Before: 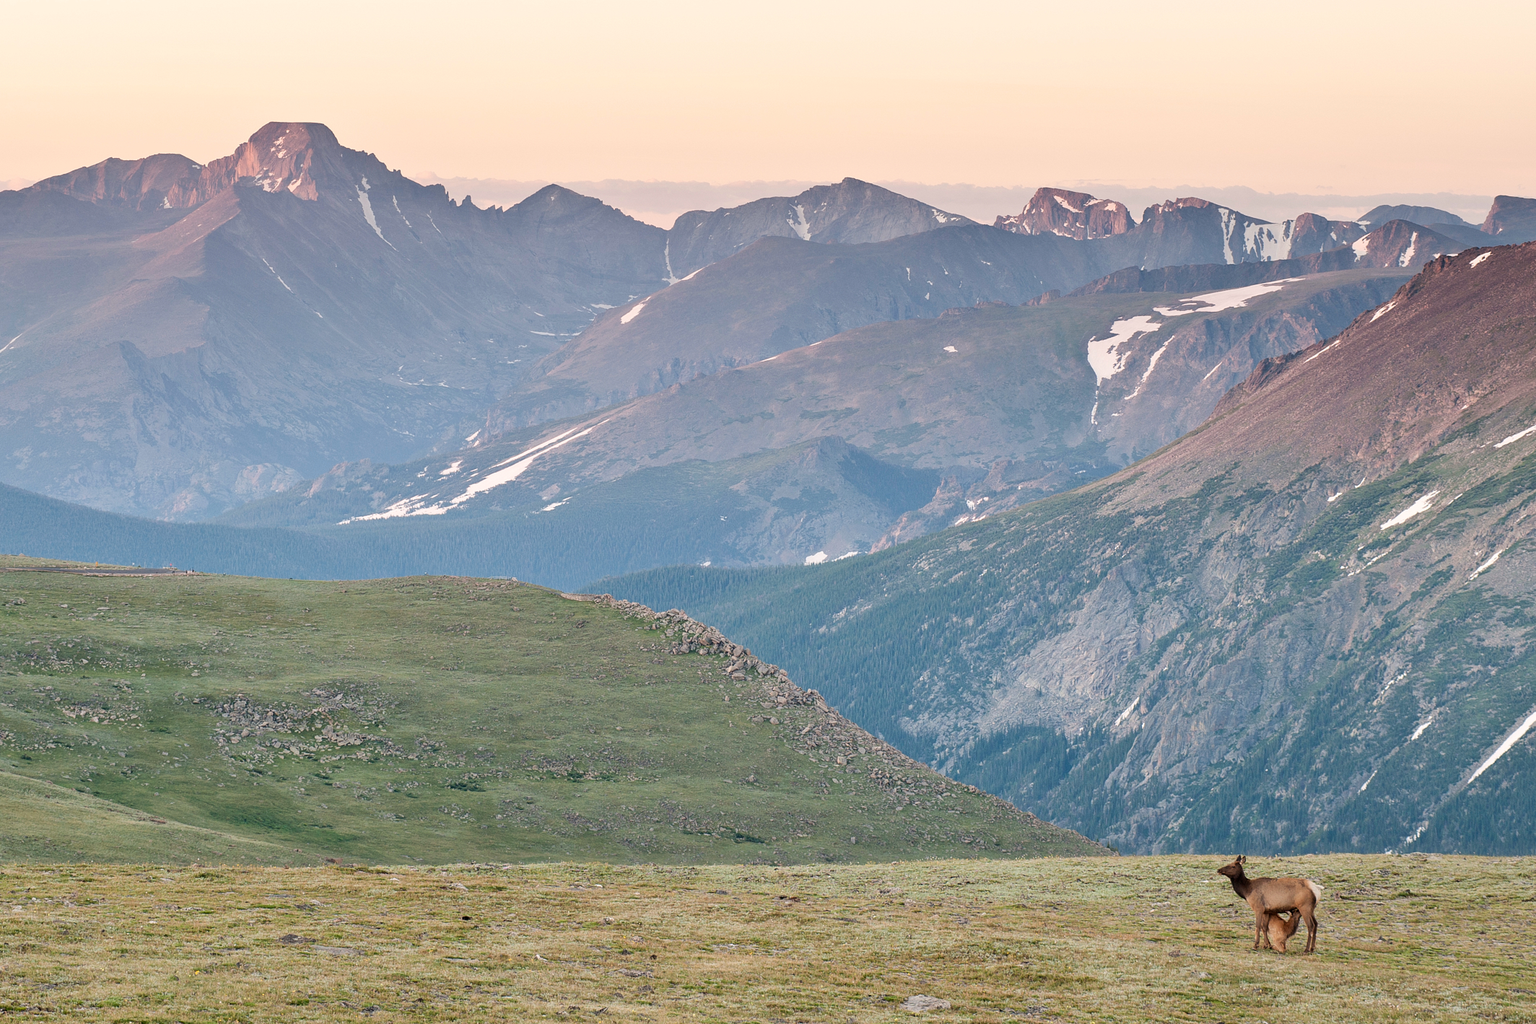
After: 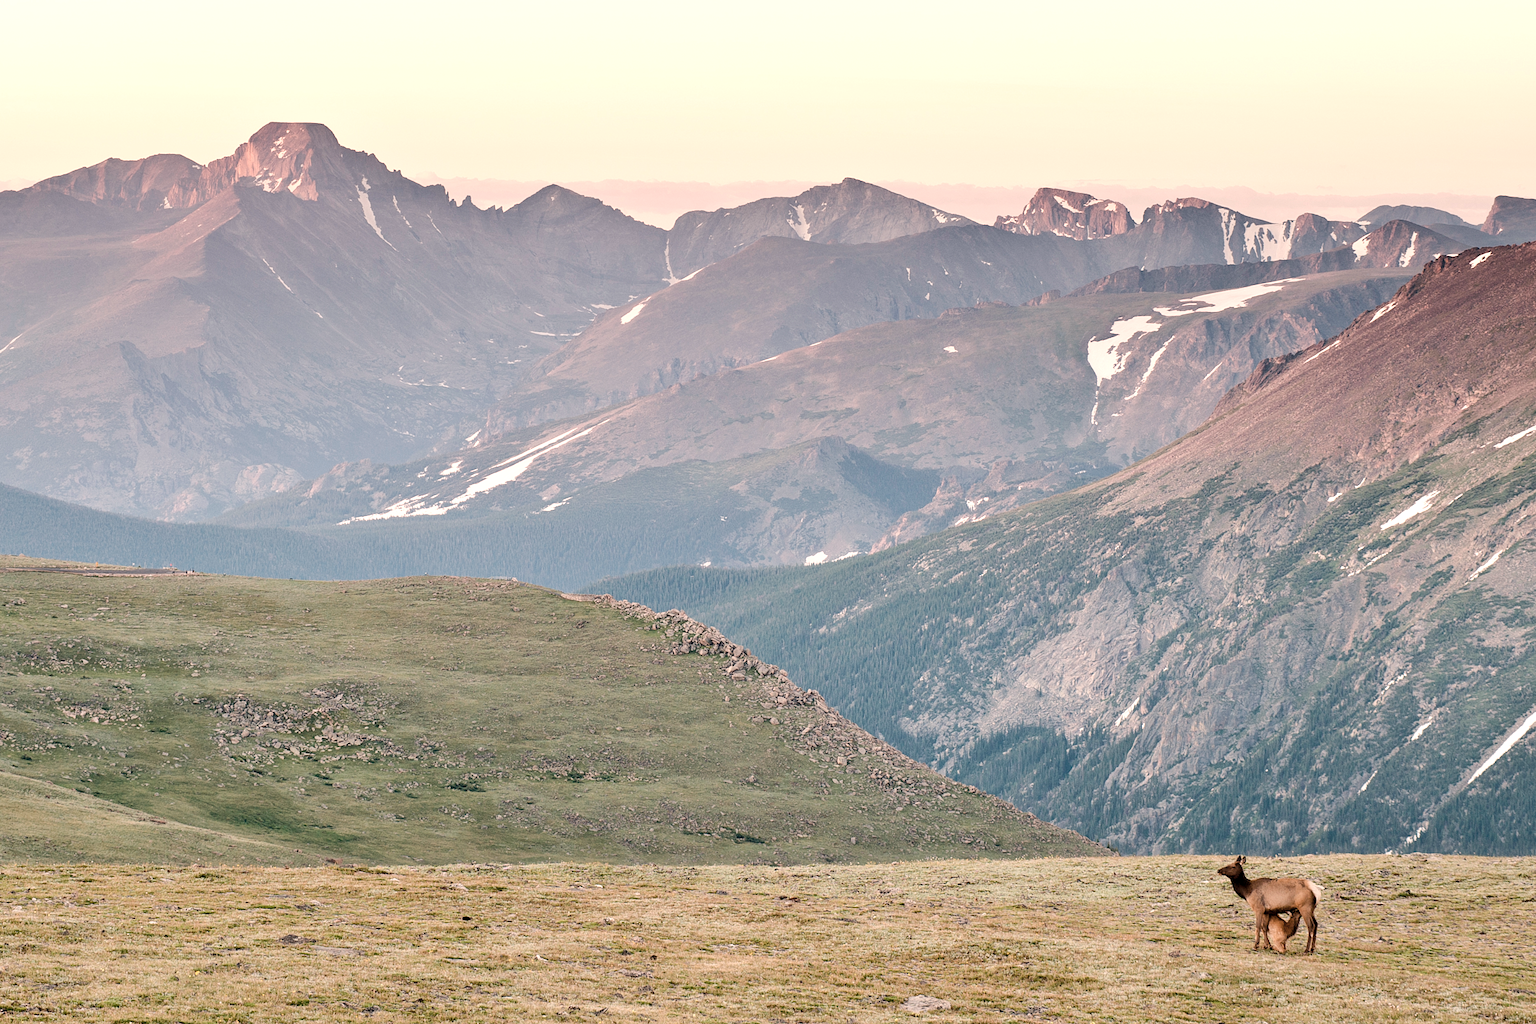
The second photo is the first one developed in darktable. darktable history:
contrast brightness saturation: contrast 0.1, saturation -0.36
white balance: red 1.127, blue 0.943
color balance rgb: global offset › luminance -0.51%, perceptual saturation grading › global saturation 27.53%, perceptual saturation grading › highlights -25%, perceptual saturation grading › shadows 25%, perceptual brilliance grading › highlights 6.62%, perceptual brilliance grading › mid-tones 17.07%, perceptual brilliance grading › shadows -5.23%
